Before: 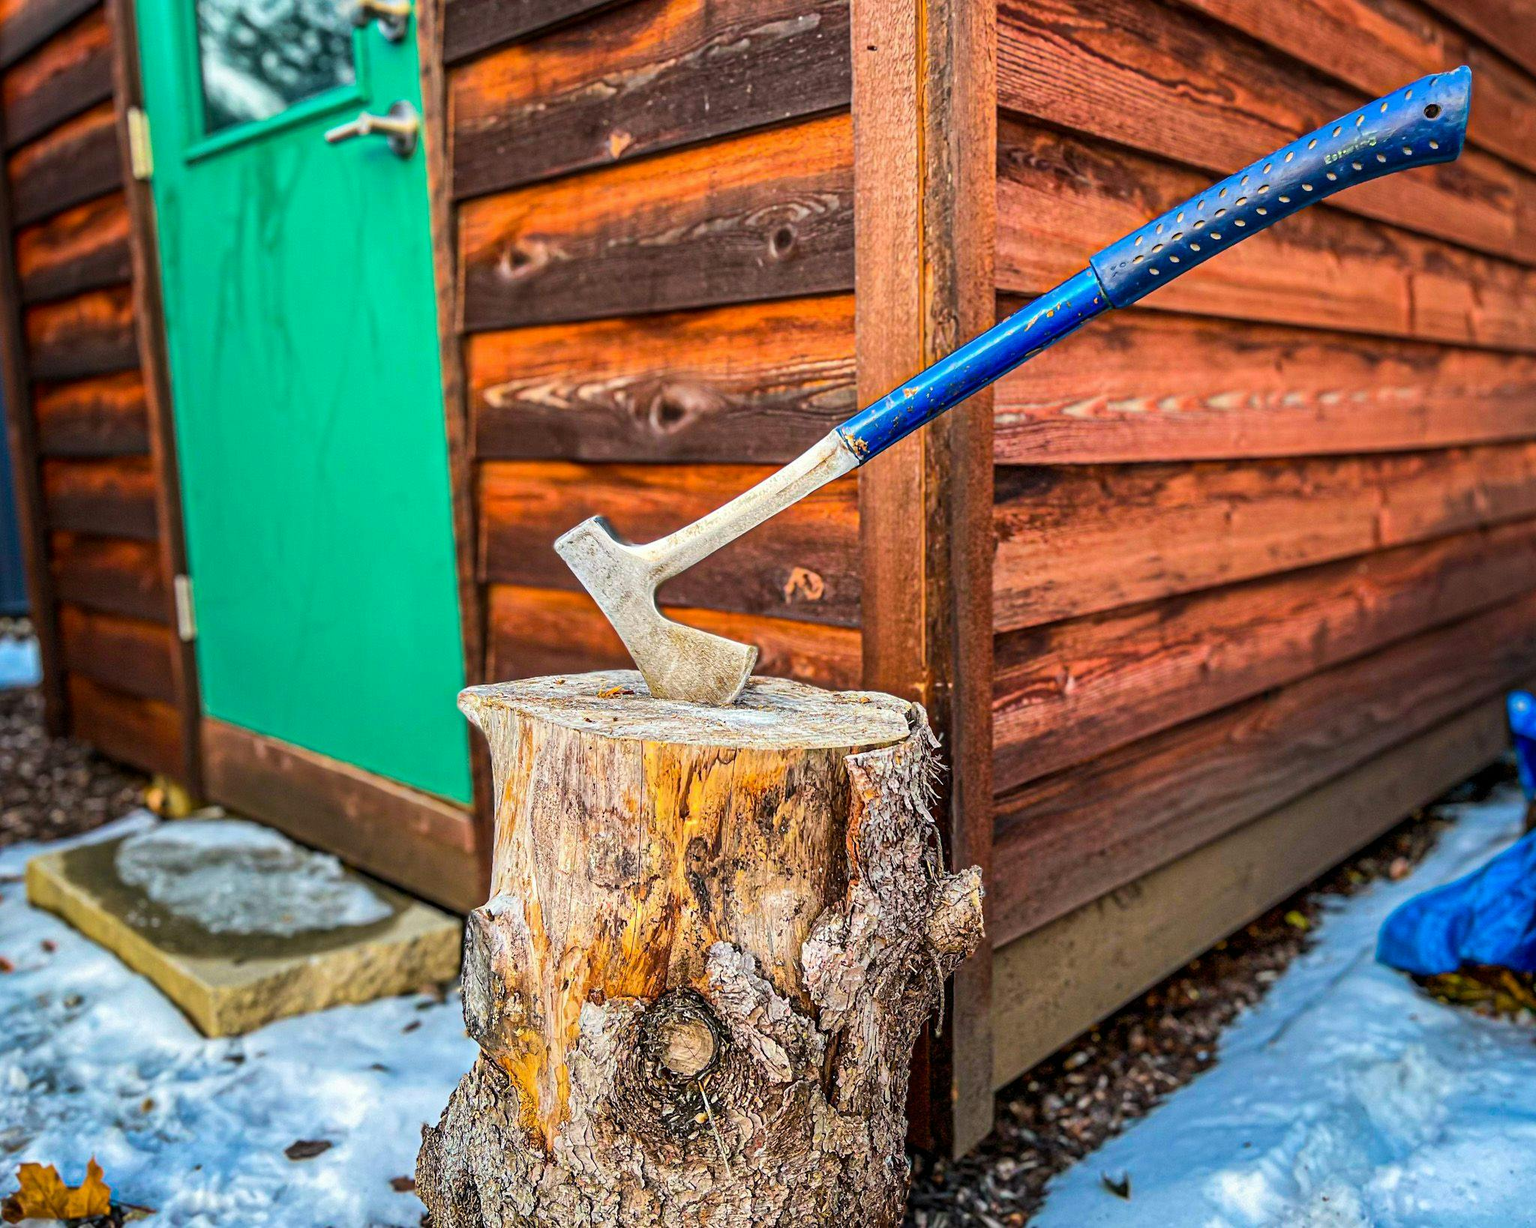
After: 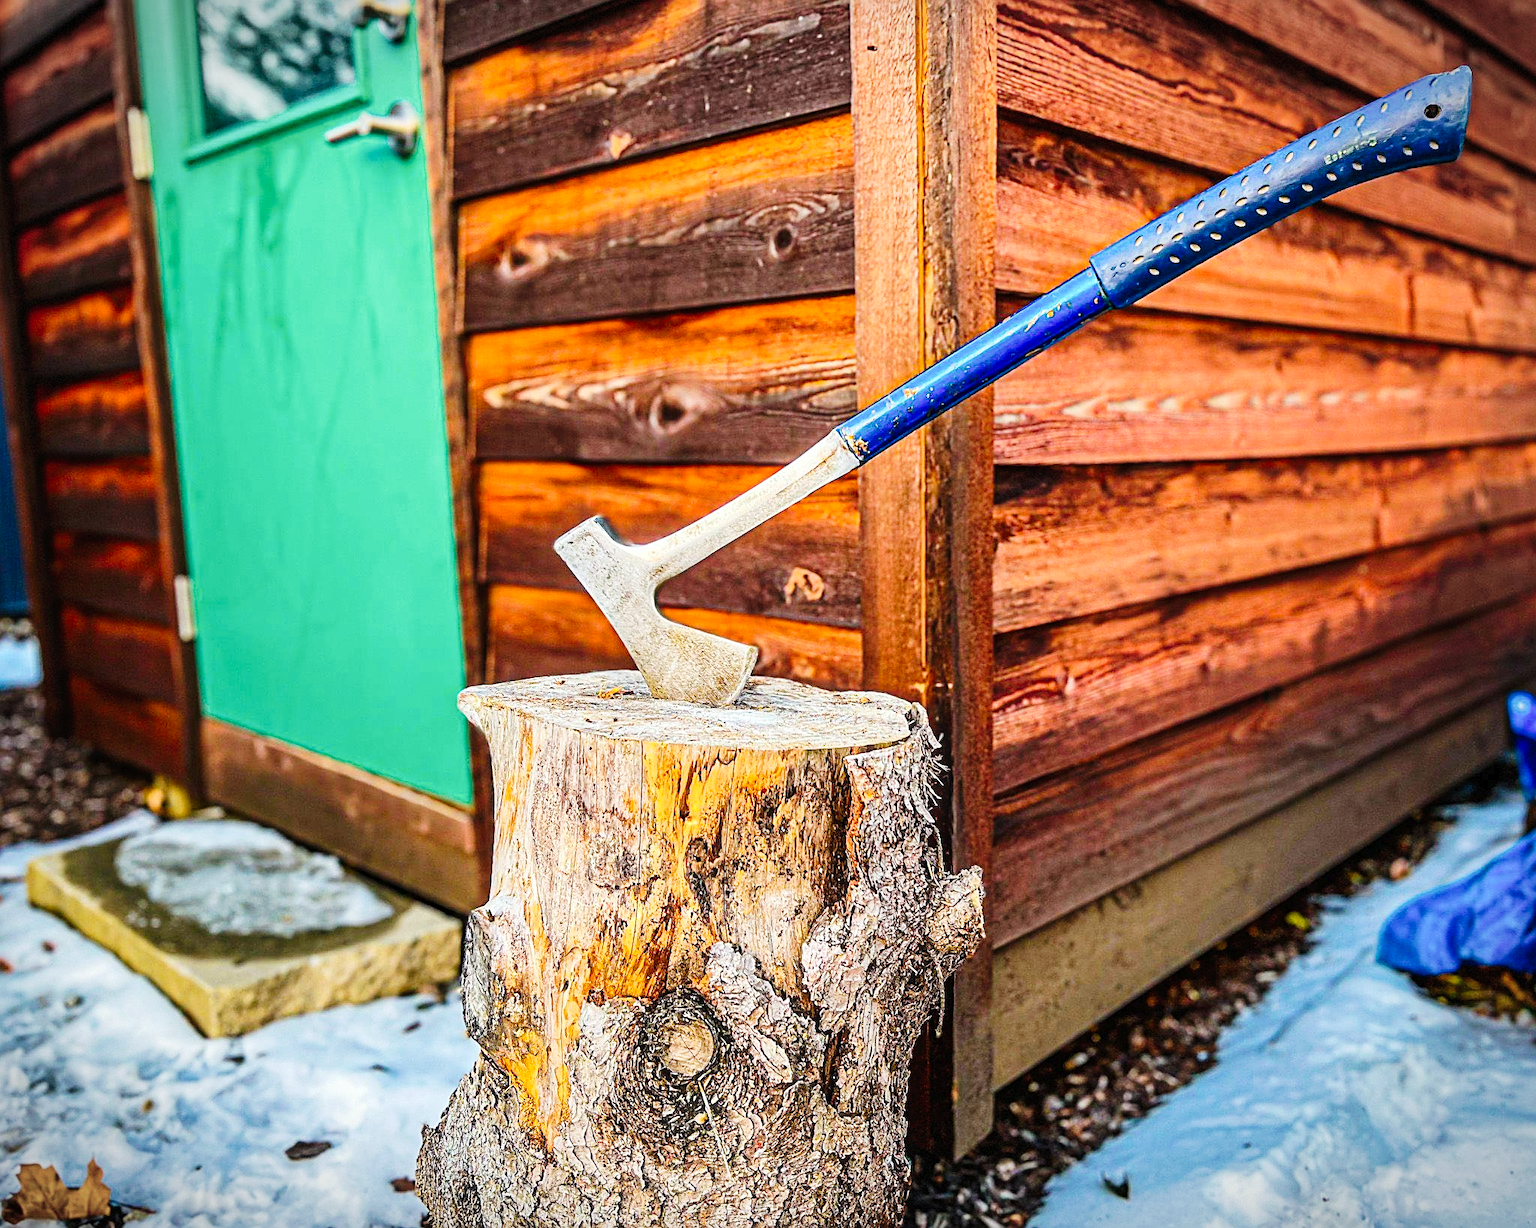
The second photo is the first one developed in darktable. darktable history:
sharpen: amount 0.478
tone curve: curves: ch0 [(0, 0) (0.003, 0.016) (0.011, 0.019) (0.025, 0.023) (0.044, 0.029) (0.069, 0.042) (0.1, 0.068) (0.136, 0.101) (0.177, 0.143) (0.224, 0.21) (0.277, 0.289) (0.335, 0.379) (0.399, 0.476) (0.468, 0.569) (0.543, 0.654) (0.623, 0.75) (0.709, 0.822) (0.801, 0.893) (0.898, 0.946) (1, 1)], preserve colors none
vignetting: fall-off start 100%, brightness -0.406, saturation -0.3, width/height ratio 1.324, dithering 8-bit output, unbound false
bloom: size 3%, threshold 100%, strength 0%
